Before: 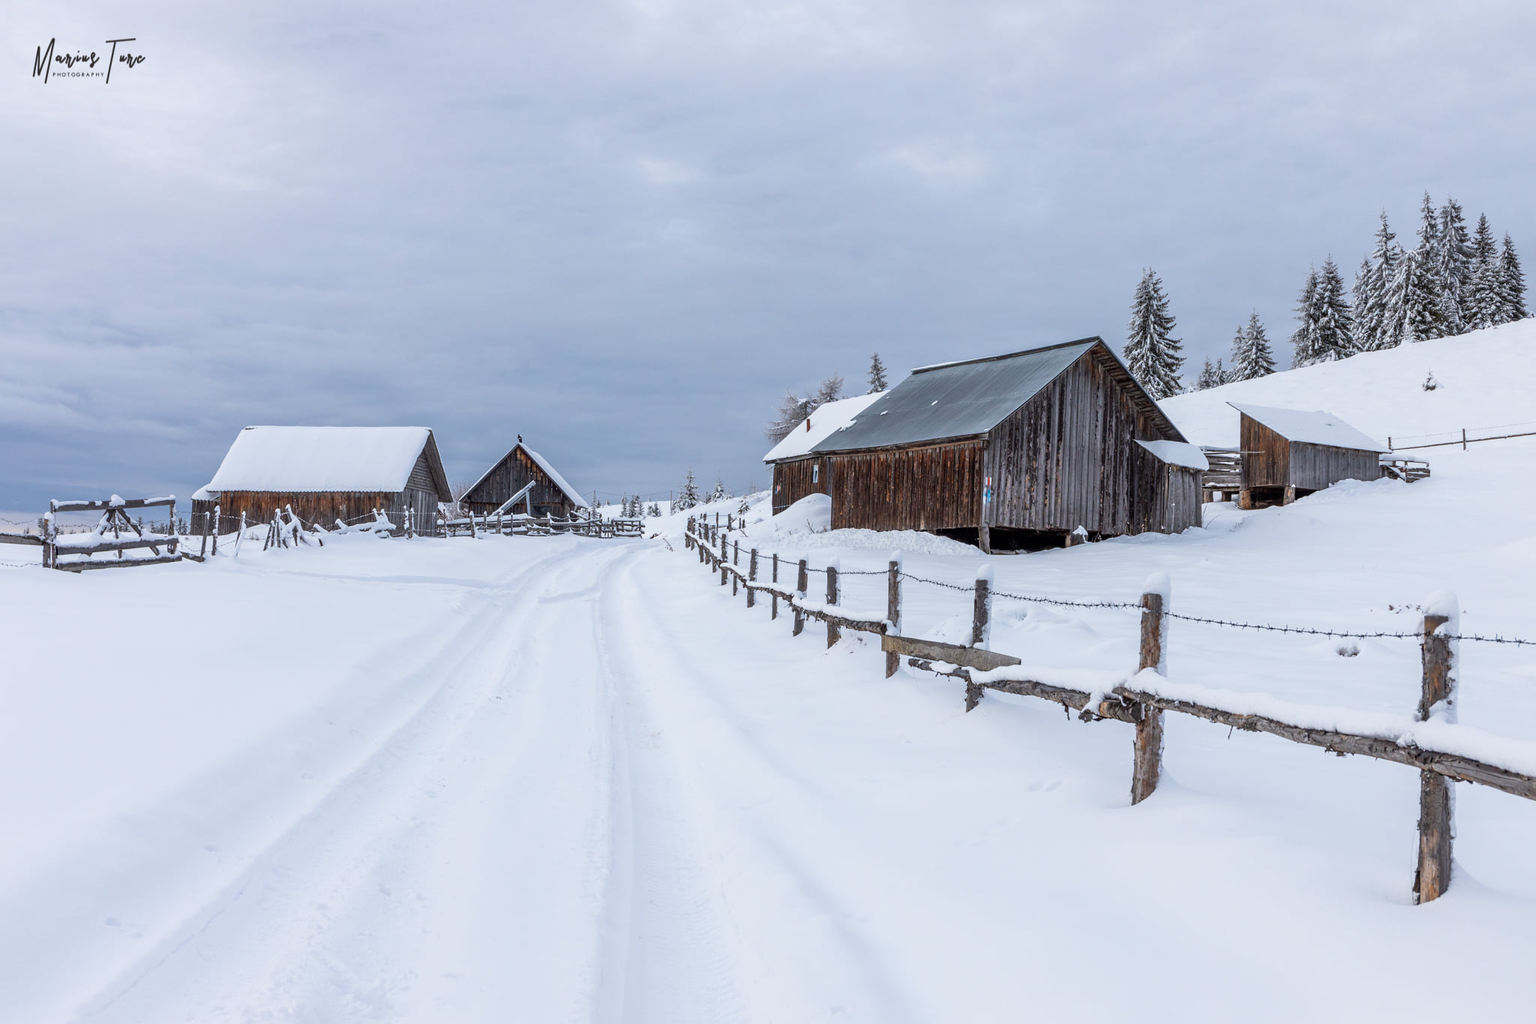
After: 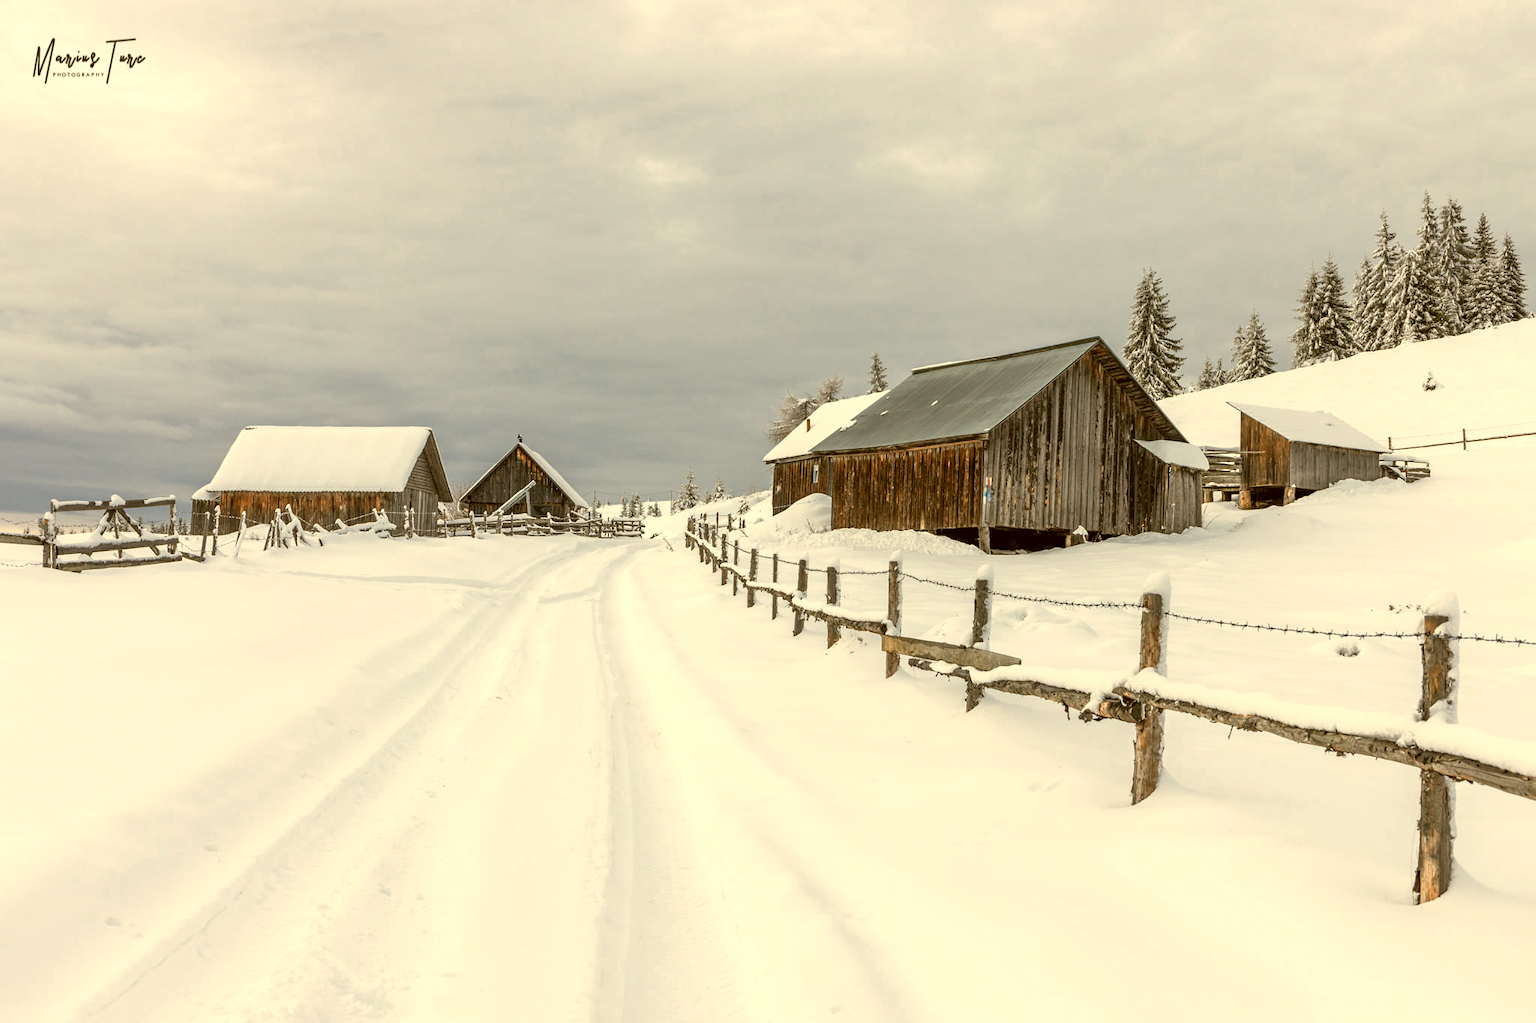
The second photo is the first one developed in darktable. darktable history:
color zones: curves: ch0 [(0.018, 0.548) (0.197, 0.654) (0.425, 0.447) (0.605, 0.658) (0.732, 0.579)]; ch1 [(0.105, 0.531) (0.224, 0.531) (0.386, 0.39) (0.618, 0.456) (0.732, 0.456) (0.956, 0.421)]; ch2 [(0.039, 0.583) (0.215, 0.465) (0.399, 0.544) (0.465, 0.548) (0.614, 0.447) (0.724, 0.43) (0.882, 0.623) (0.956, 0.632)]
color correction: highlights a* 0.162, highlights b* 29.53, shadows a* -0.162, shadows b* 21.09
